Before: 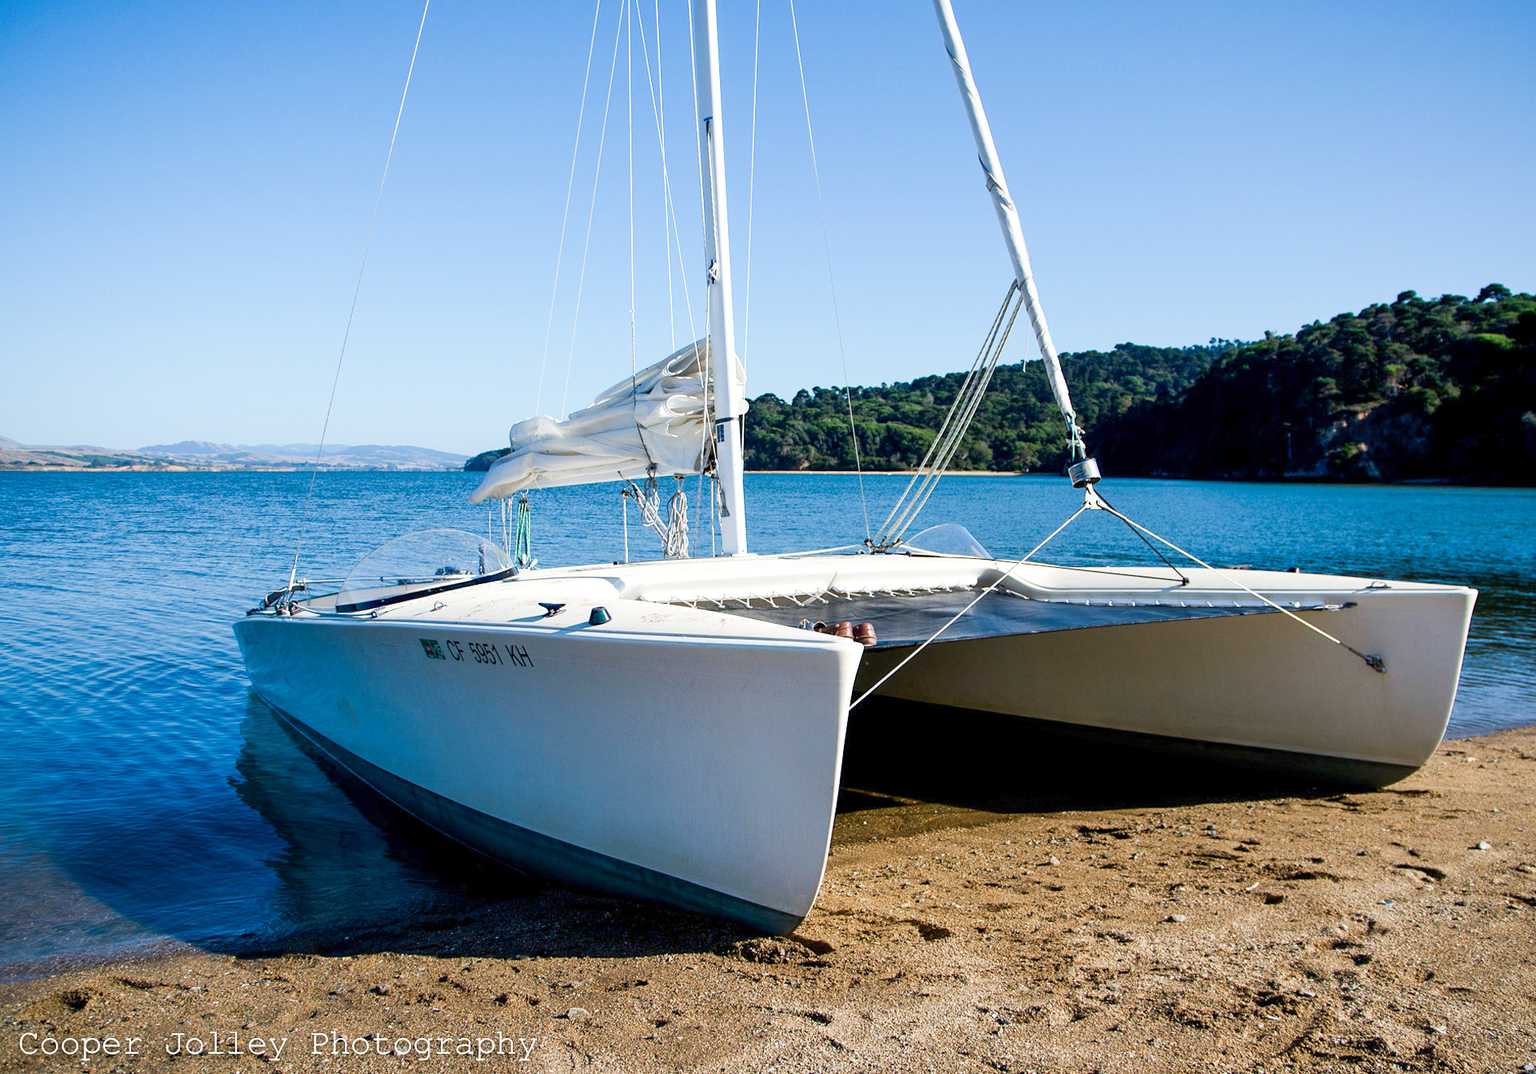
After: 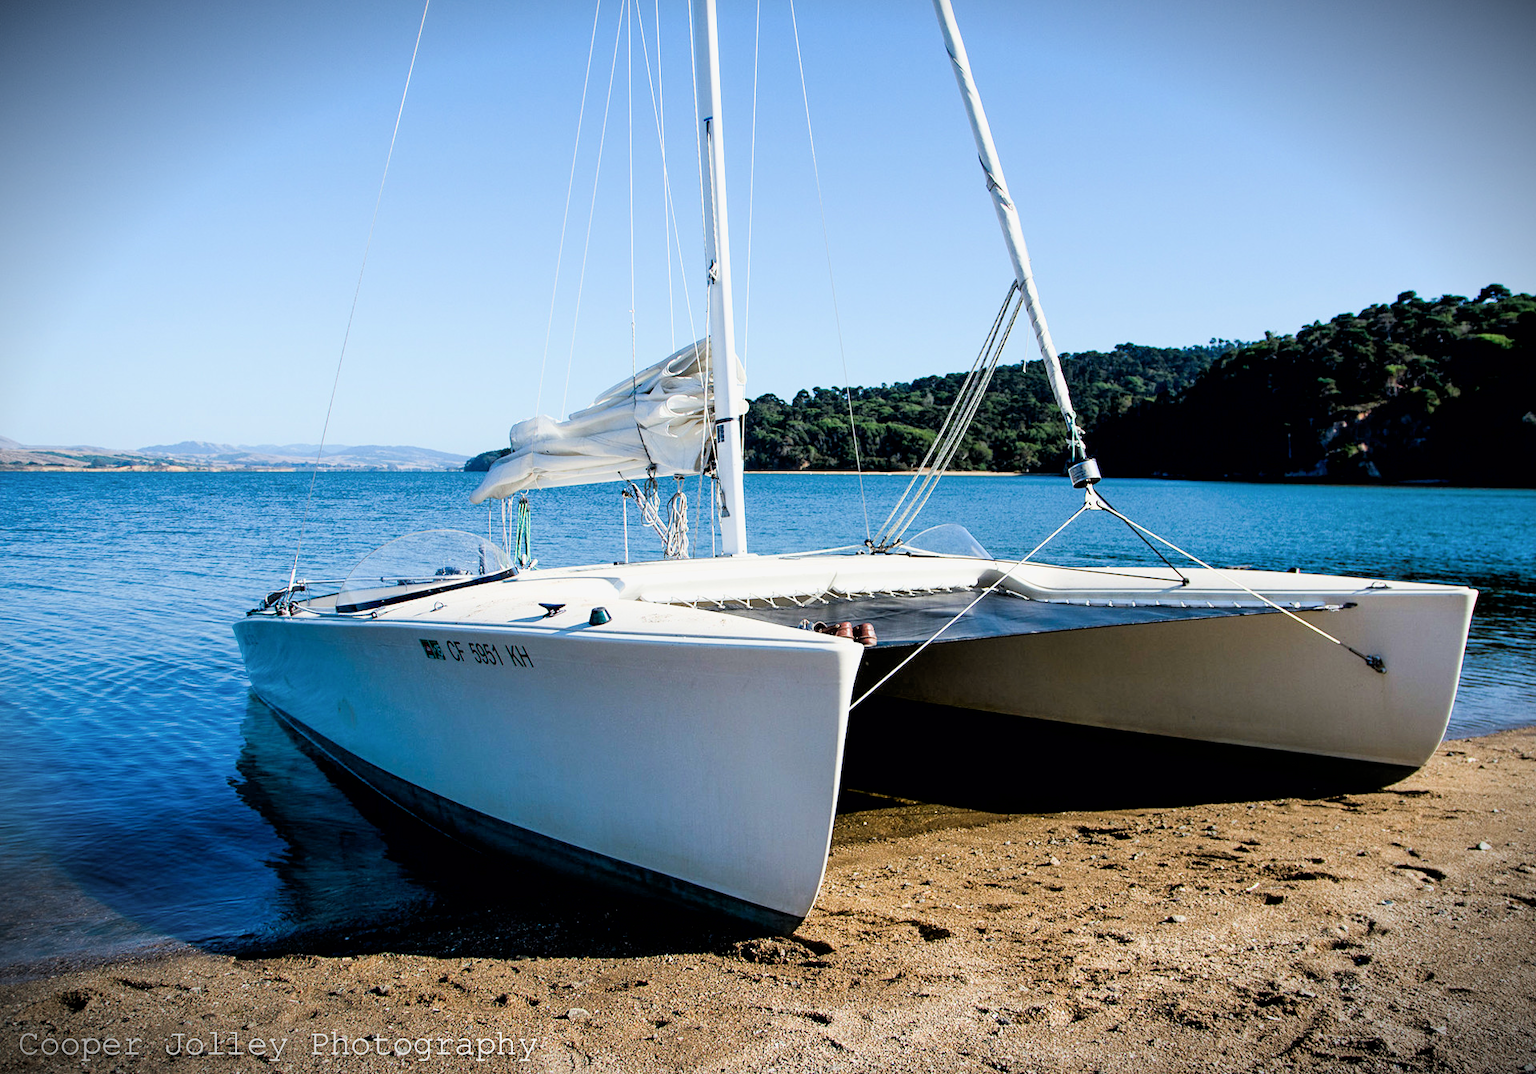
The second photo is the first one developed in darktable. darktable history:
vignetting: fall-off start 99.39%, brightness -0.875, width/height ratio 1.323
filmic rgb: black relative exposure -4.93 EV, white relative exposure 2.84 EV, hardness 3.72, color science v6 (2022)
